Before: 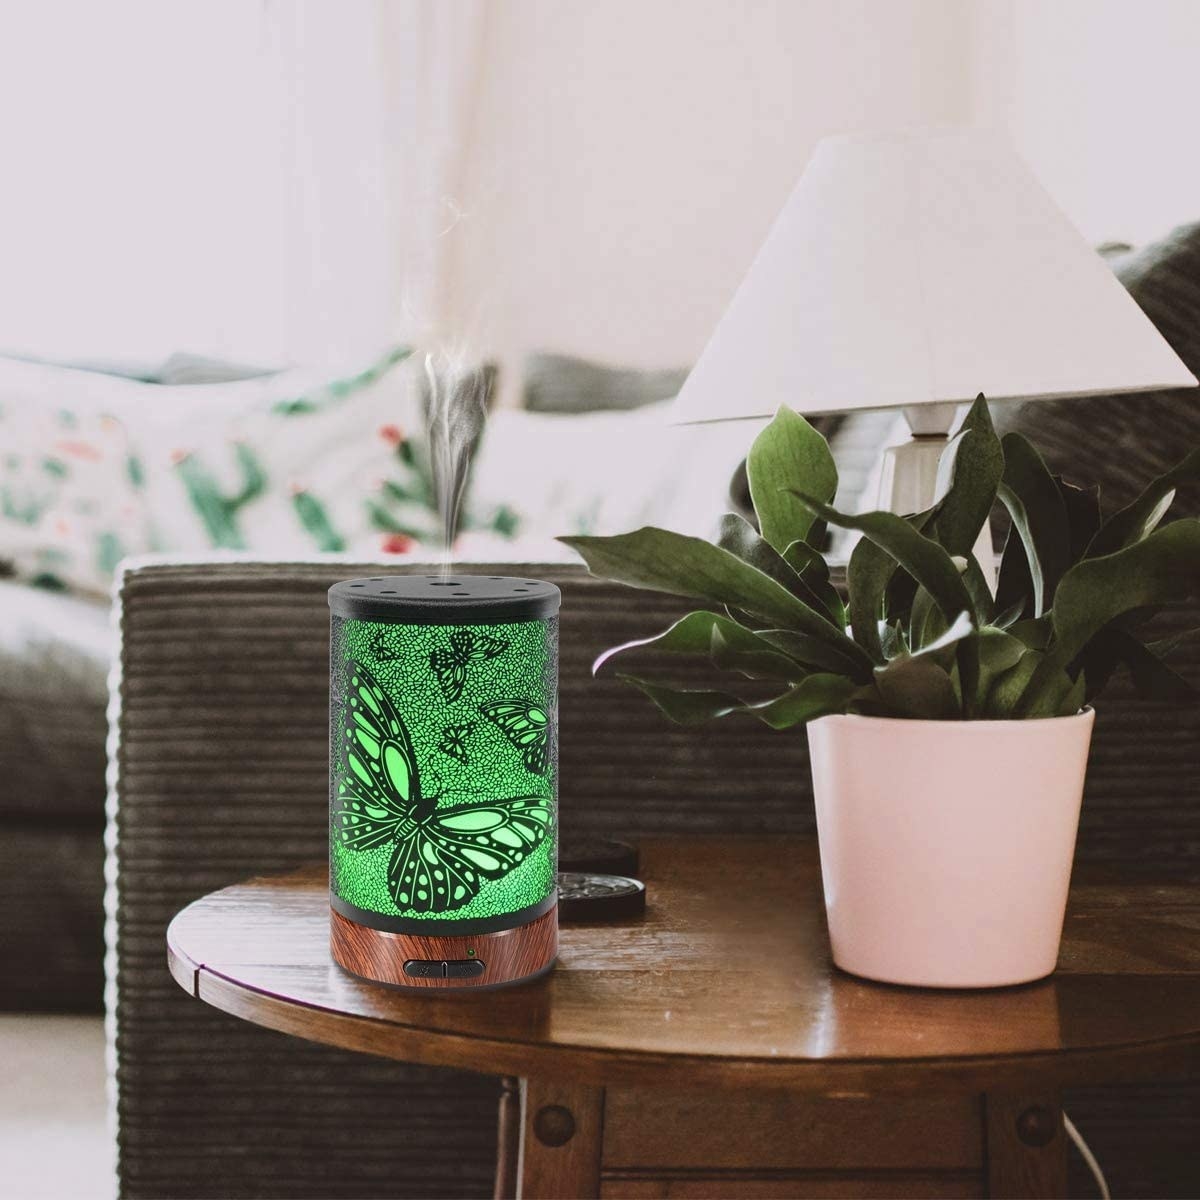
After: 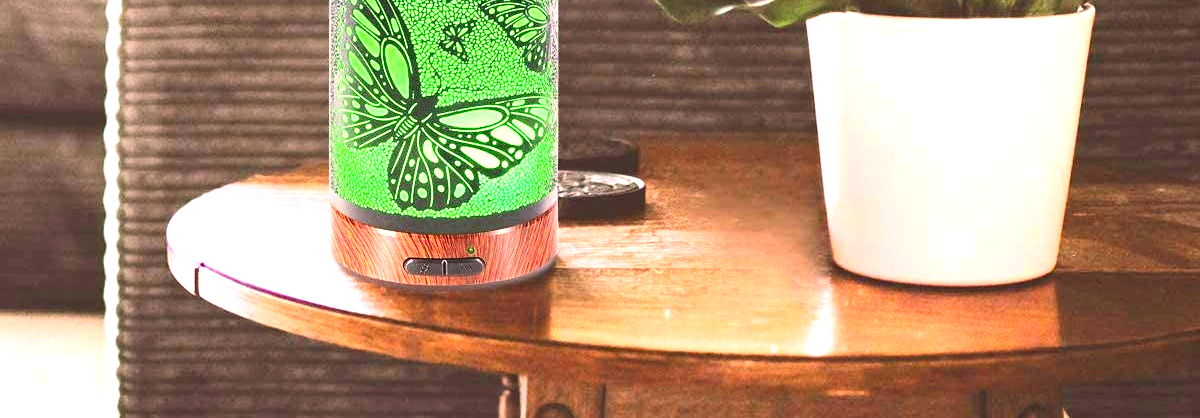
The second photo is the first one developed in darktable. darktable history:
contrast brightness saturation: contrast 0.226, brightness 0.105, saturation 0.29
crop and rotate: top 58.583%, bottom 6.531%
color correction: highlights a* 12.49, highlights b* 5.5
exposure: black level correction 0, exposure 1.748 EV, compensate exposure bias true, compensate highlight preservation false
